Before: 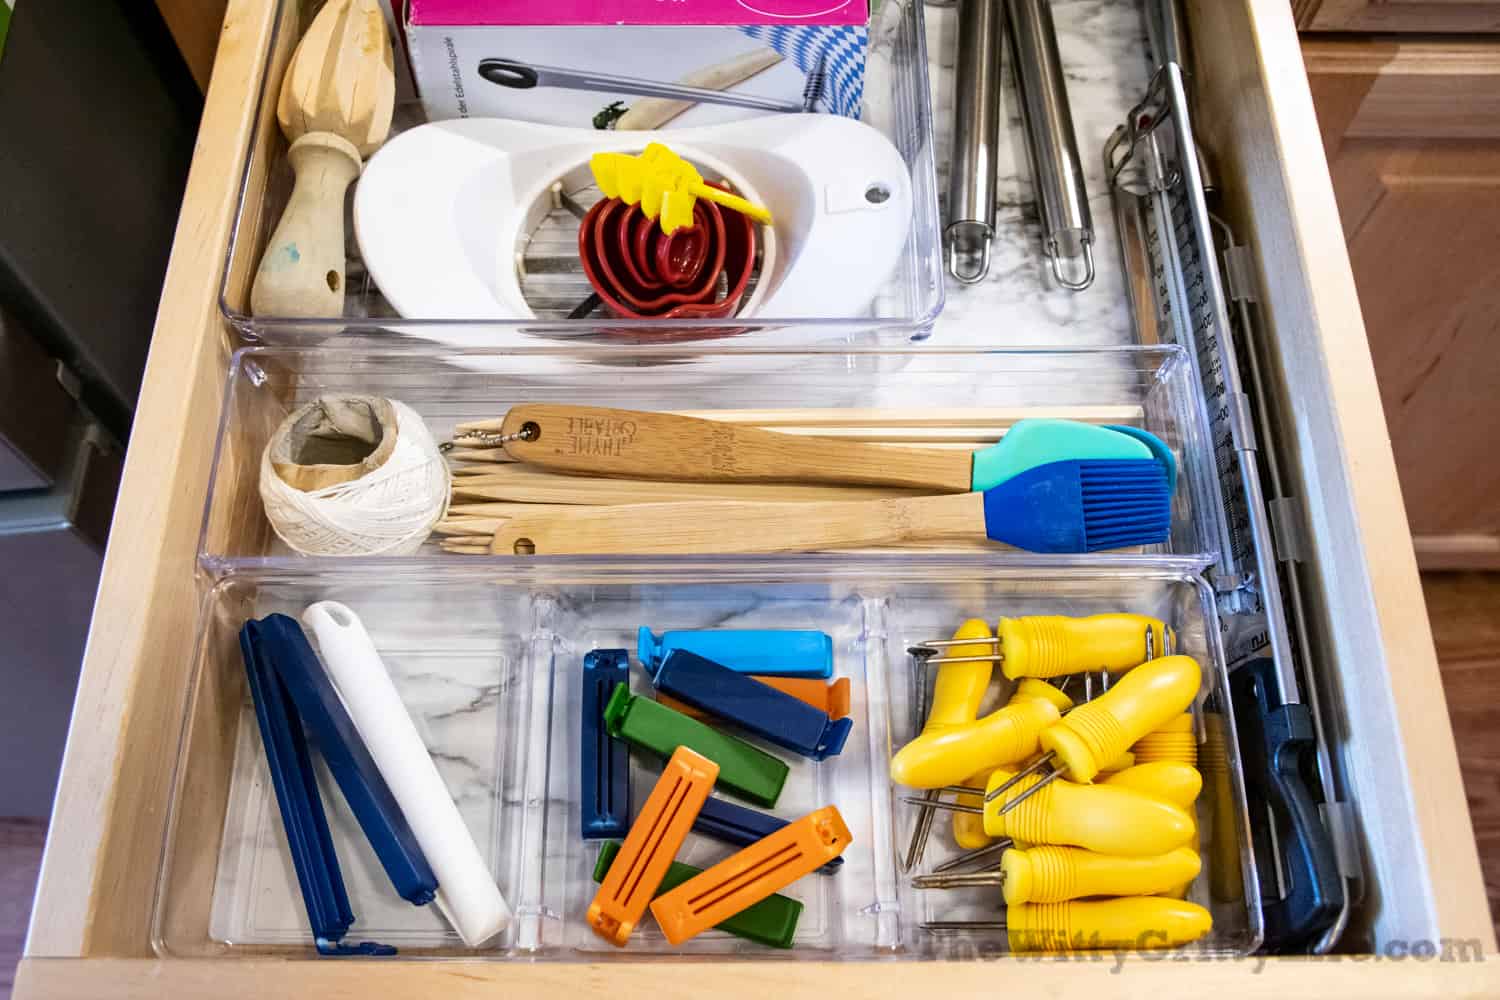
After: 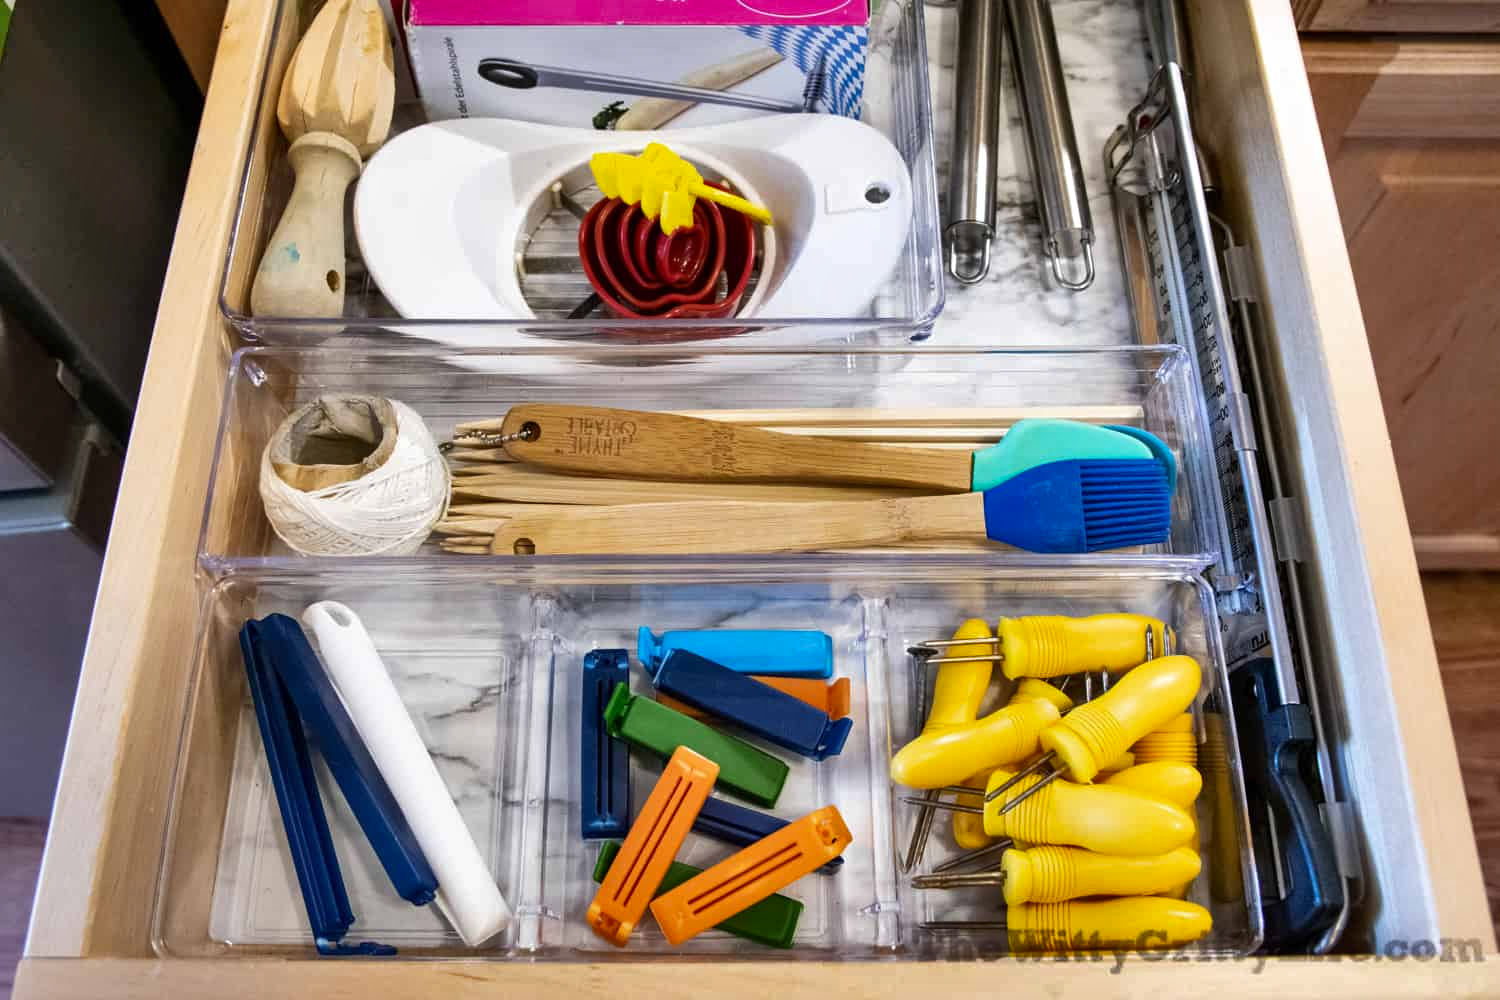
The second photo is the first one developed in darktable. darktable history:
tone equalizer: edges refinement/feathering 500, mask exposure compensation -1.57 EV, preserve details no
shadows and highlights: white point adjustment 0.139, highlights -70.64, soften with gaussian
